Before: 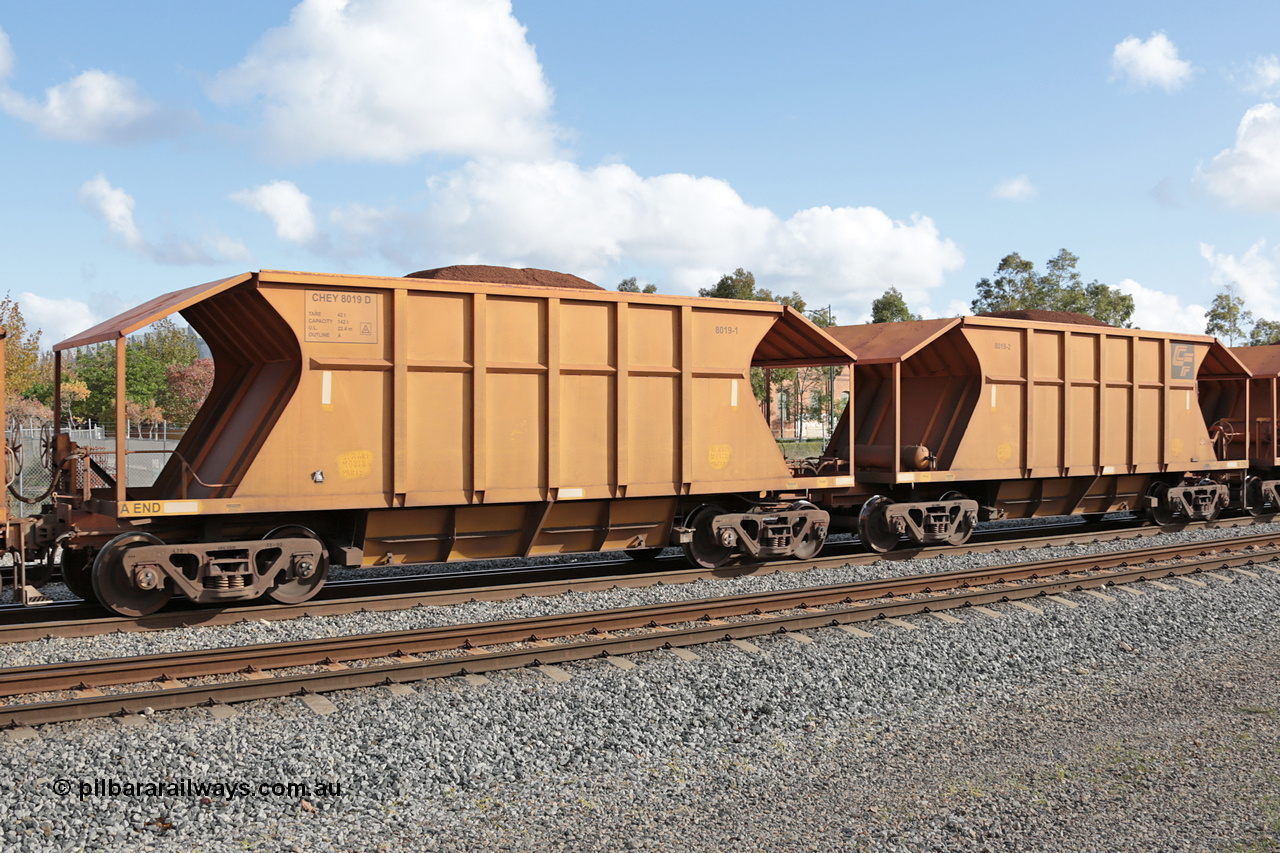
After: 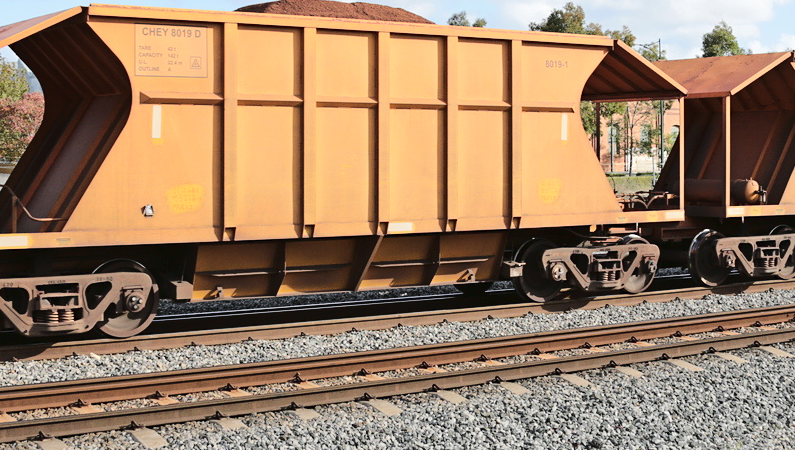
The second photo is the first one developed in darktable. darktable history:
tone curve: curves: ch0 [(0, 0) (0.003, 0.023) (0.011, 0.029) (0.025, 0.037) (0.044, 0.047) (0.069, 0.057) (0.1, 0.075) (0.136, 0.103) (0.177, 0.145) (0.224, 0.193) (0.277, 0.266) (0.335, 0.362) (0.399, 0.473) (0.468, 0.569) (0.543, 0.655) (0.623, 0.73) (0.709, 0.804) (0.801, 0.874) (0.898, 0.924) (1, 1)], color space Lab, linked channels, preserve colors none
crop: left 13.314%, top 31.19%, right 24.573%, bottom 15.684%
sharpen: radius 5.356, amount 0.315, threshold 26.686
